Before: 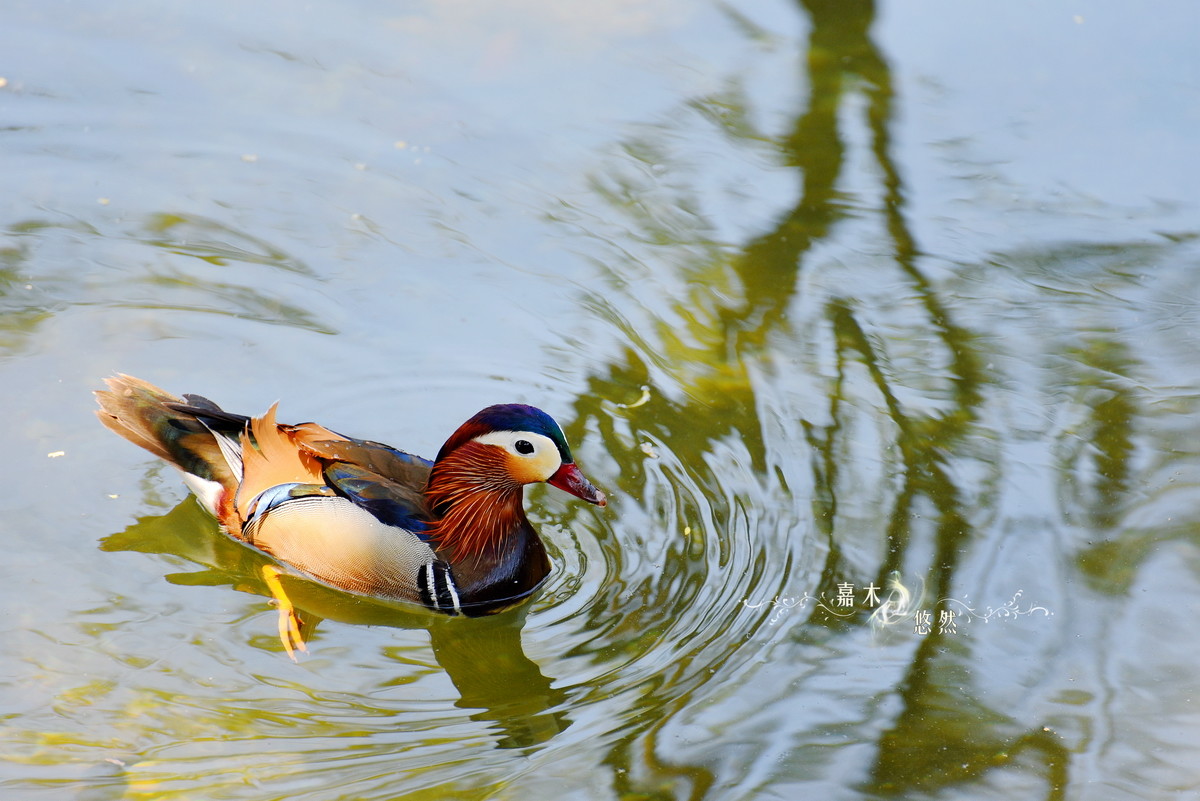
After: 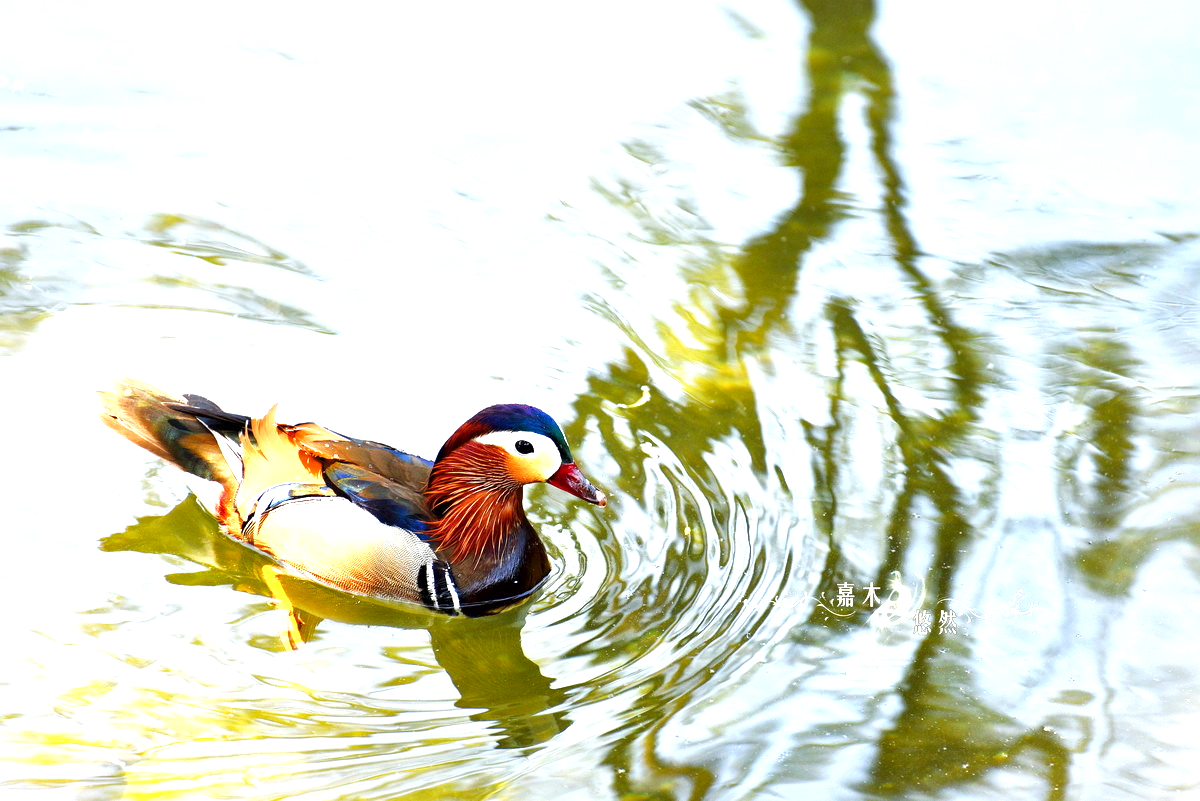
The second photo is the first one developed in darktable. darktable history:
exposure: black level correction 0, exposure 1.199 EV, compensate exposure bias true, compensate highlight preservation false
local contrast: mode bilateral grid, contrast 24, coarseness 59, detail 151%, midtone range 0.2
